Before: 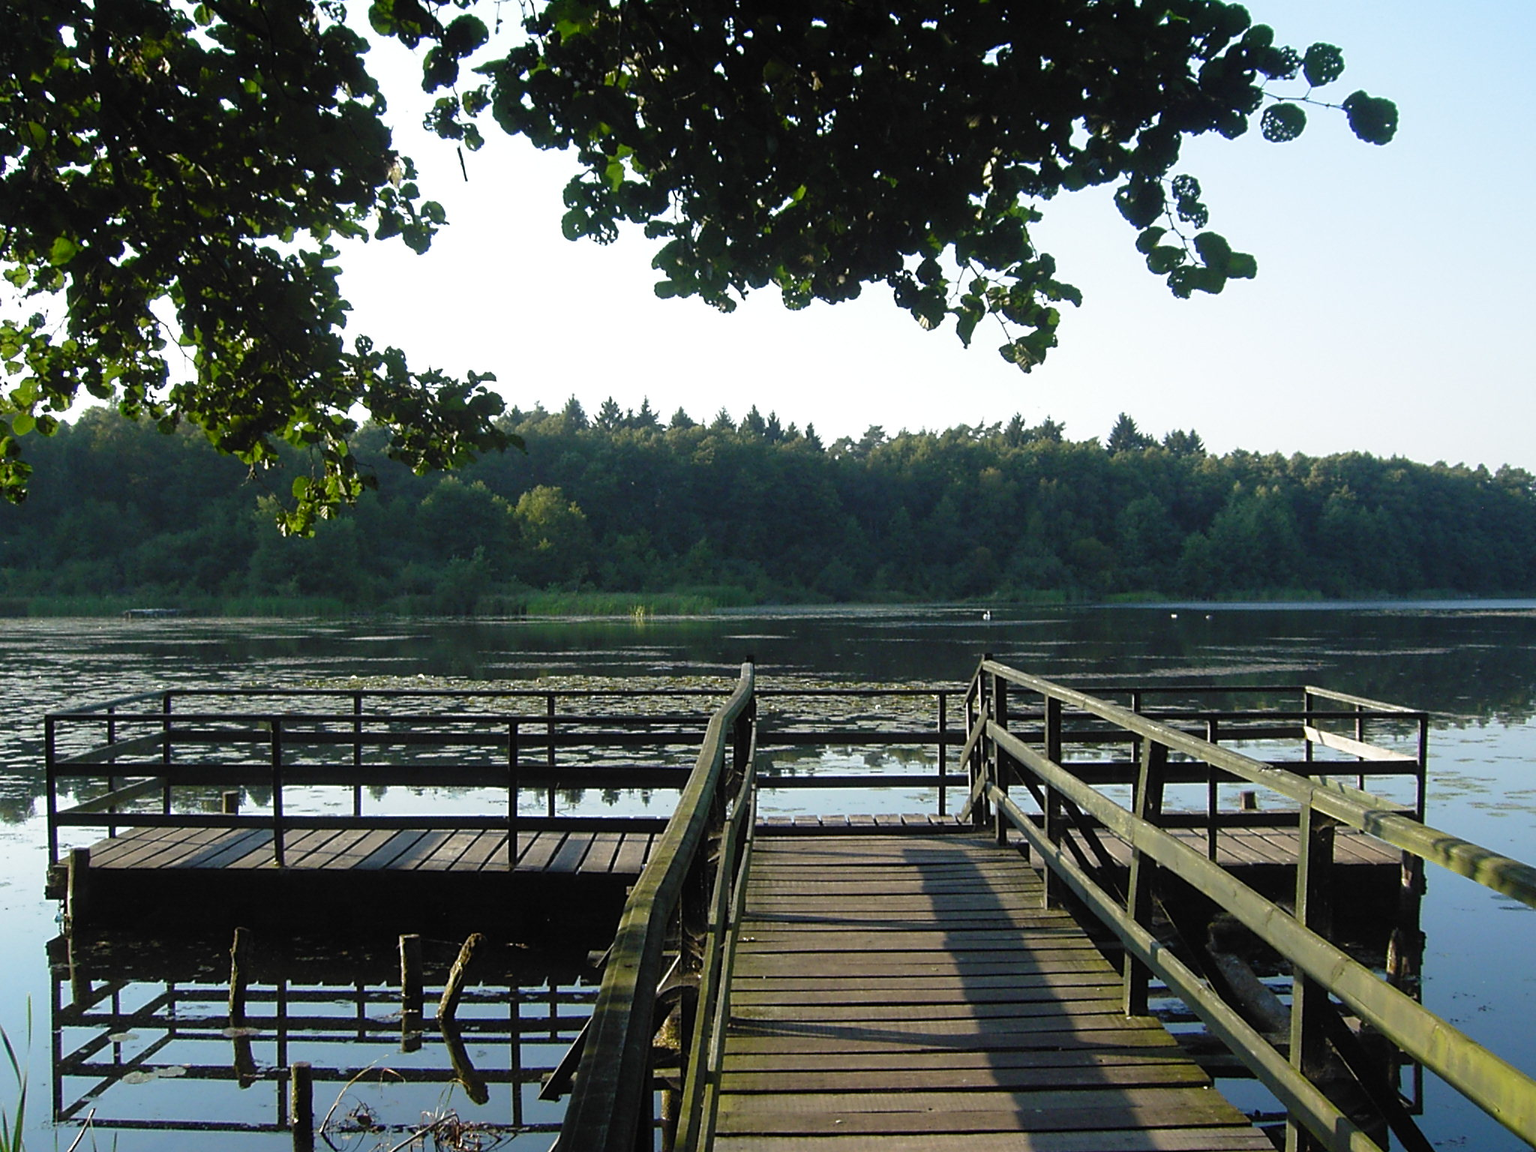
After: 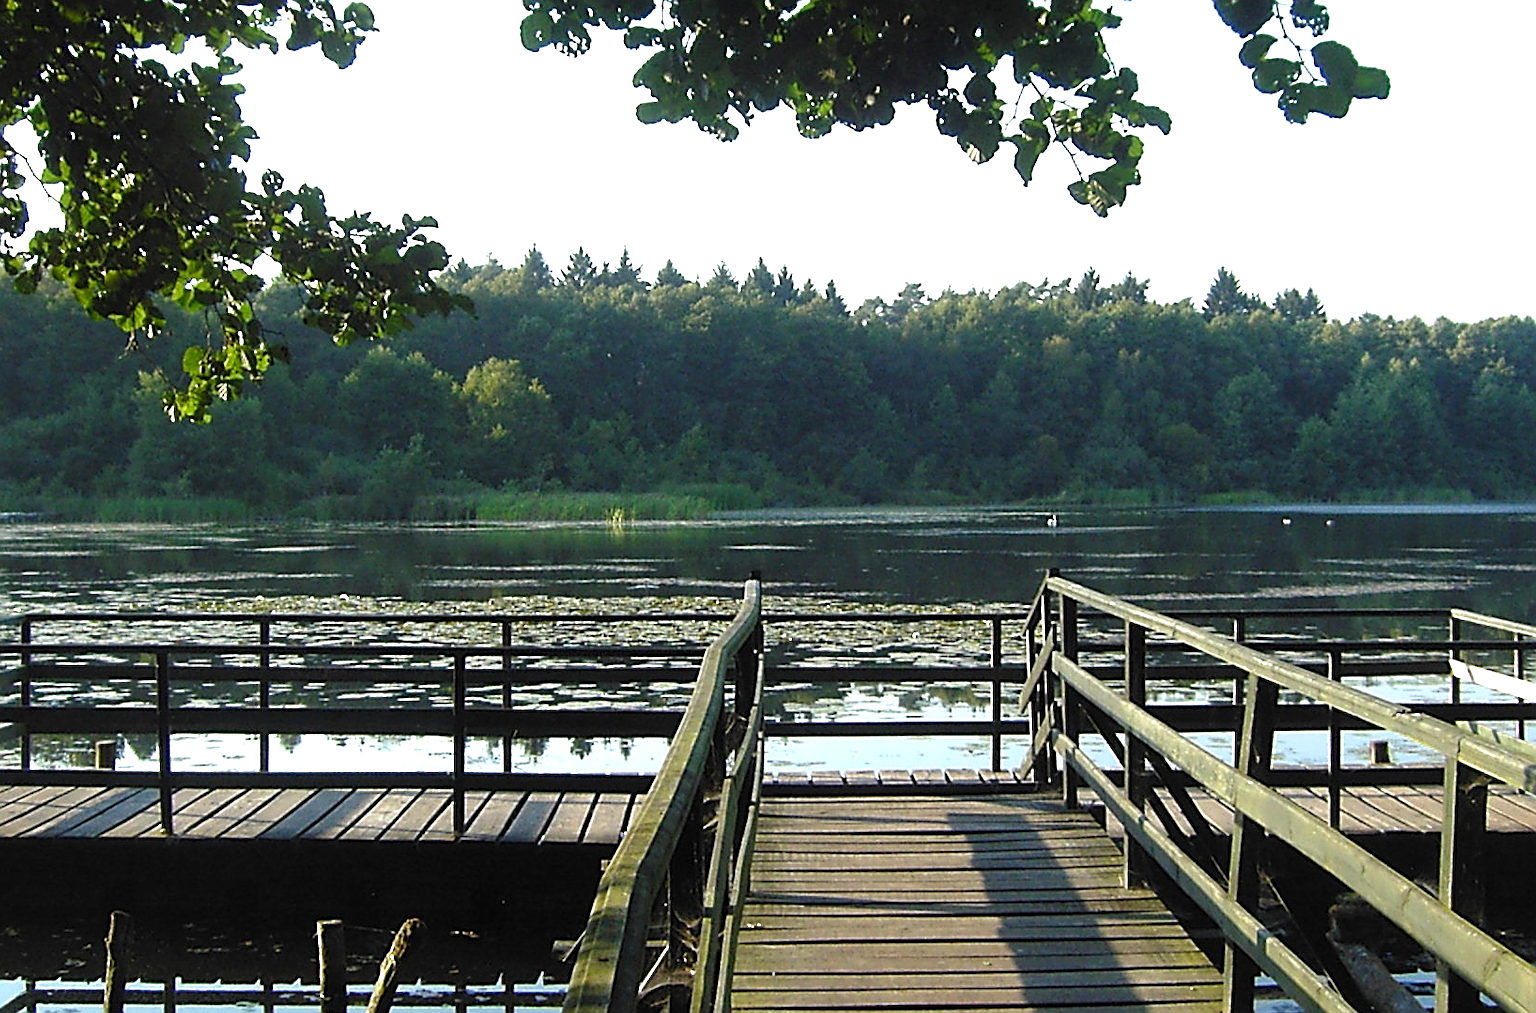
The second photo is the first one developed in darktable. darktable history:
crop: left 9.564%, top 17.378%, right 10.552%, bottom 12.361%
sharpen: on, module defaults
exposure: black level correction 0.001, exposure 0.5 EV, compensate highlight preservation false
levels: levels [0, 0.476, 0.951]
